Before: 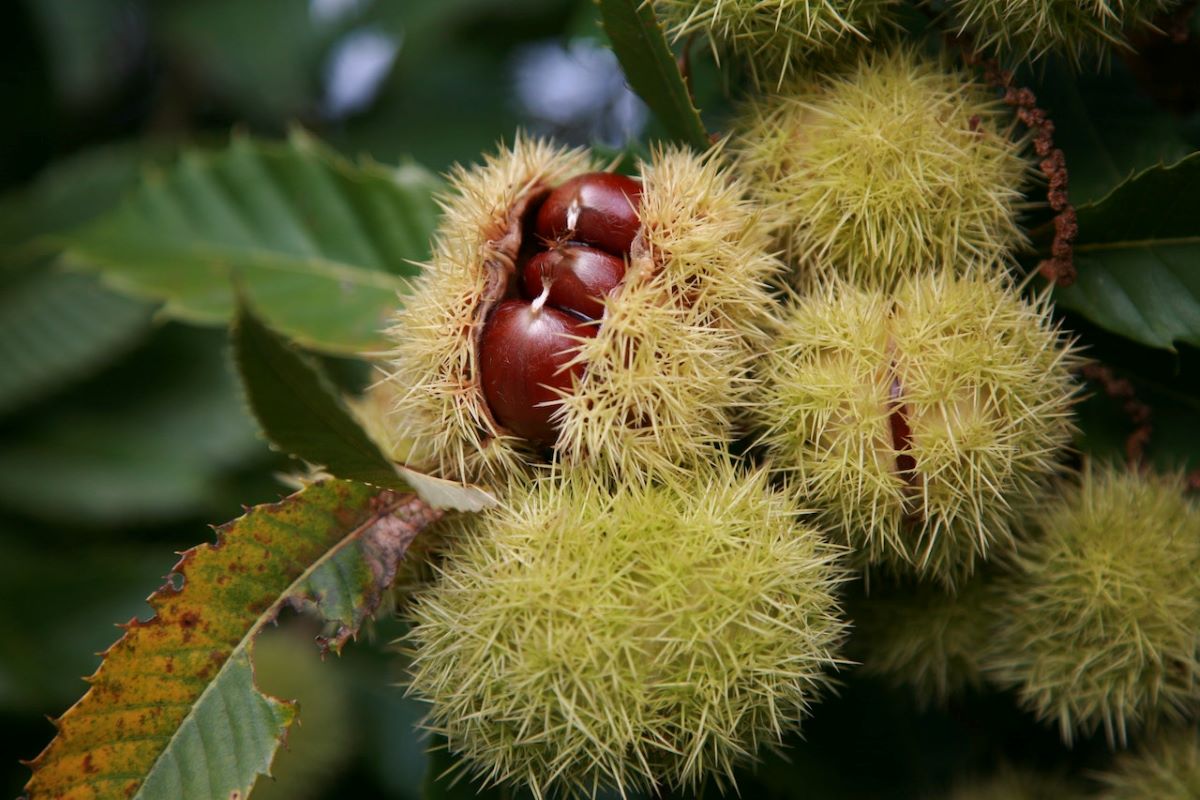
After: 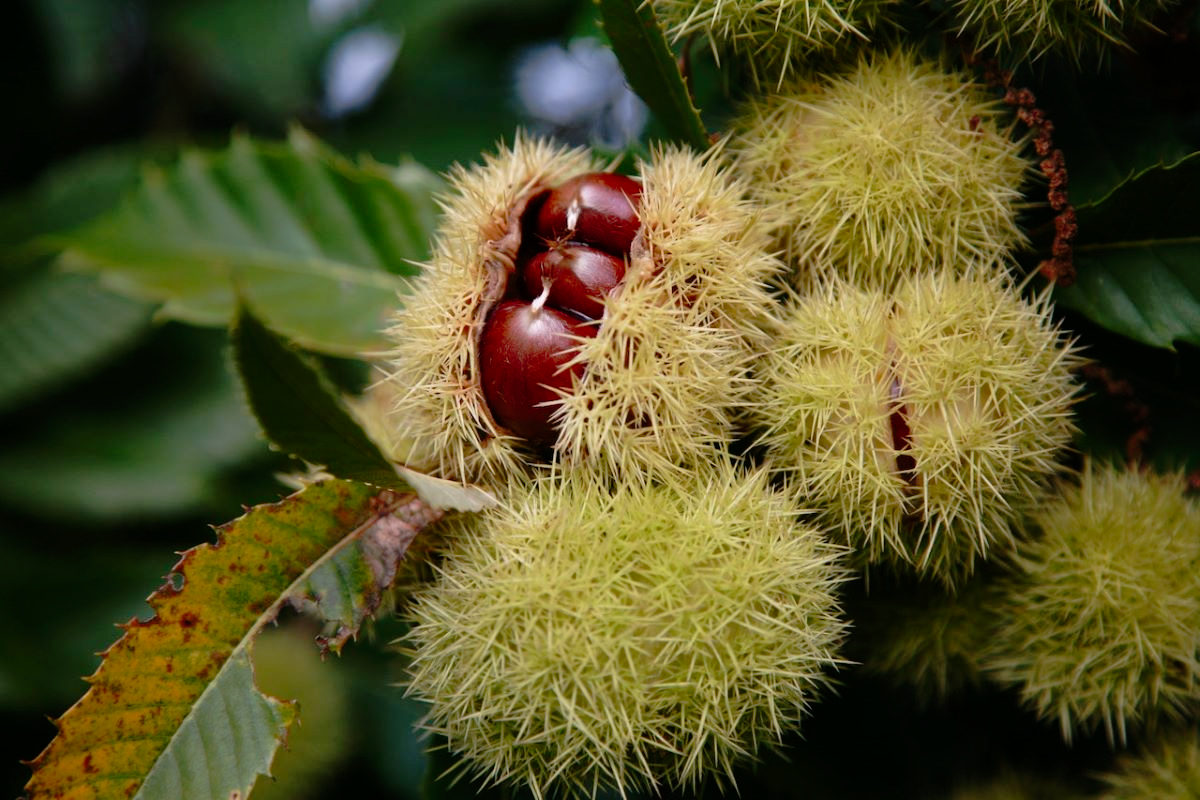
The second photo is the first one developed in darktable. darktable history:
tone curve: curves: ch0 [(0, 0) (0.126, 0.061) (0.362, 0.382) (0.498, 0.498) (0.706, 0.712) (1, 1)]; ch1 [(0, 0) (0.5, 0.505) (0.55, 0.578) (1, 1)]; ch2 [(0, 0) (0.44, 0.424) (0.489, 0.483) (0.537, 0.538) (1, 1)], preserve colors none
